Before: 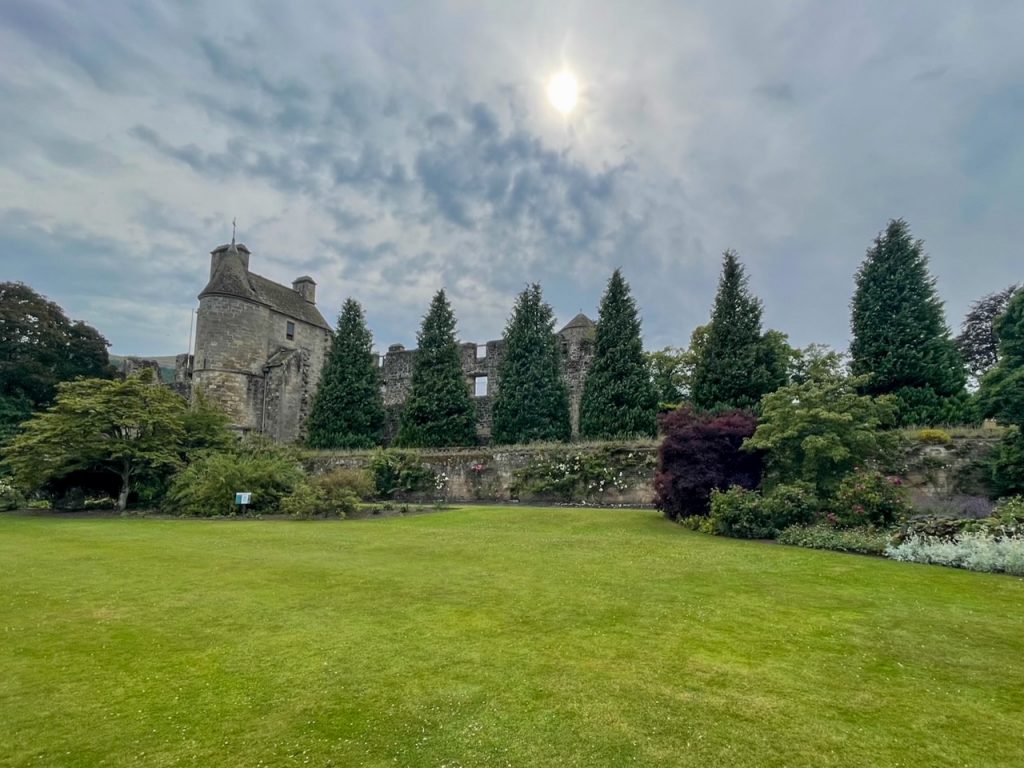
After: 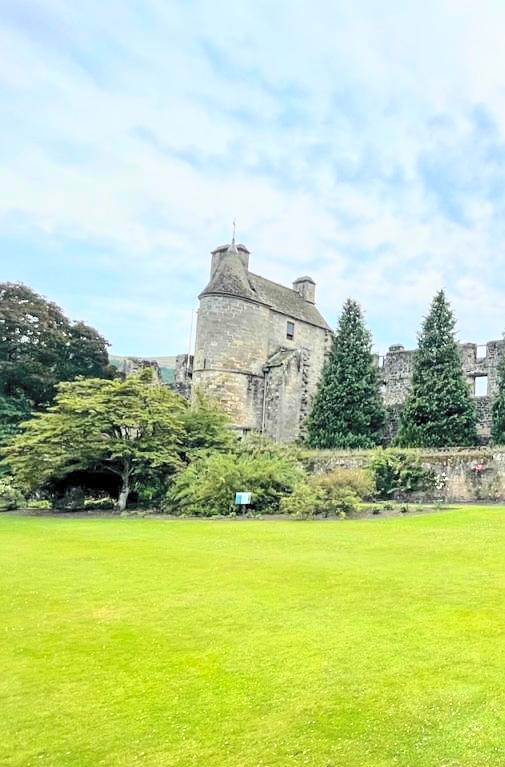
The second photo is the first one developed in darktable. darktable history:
exposure: exposure 0.255 EV, compensate highlight preservation false
crop and rotate: left 0.003%, top 0%, right 50.639%
sharpen: amount 0.214
levels: black 0.079%, levels [0.018, 0.493, 1]
color calibration: illuminant same as pipeline (D50), adaptation none (bypass), x 0.332, y 0.335, temperature 5004.66 K
contrast brightness saturation: contrast 0.098, brightness 0.309, saturation 0.137
base curve: curves: ch0 [(0, 0) (0.028, 0.03) (0.121, 0.232) (0.46, 0.748) (0.859, 0.968) (1, 1)]
